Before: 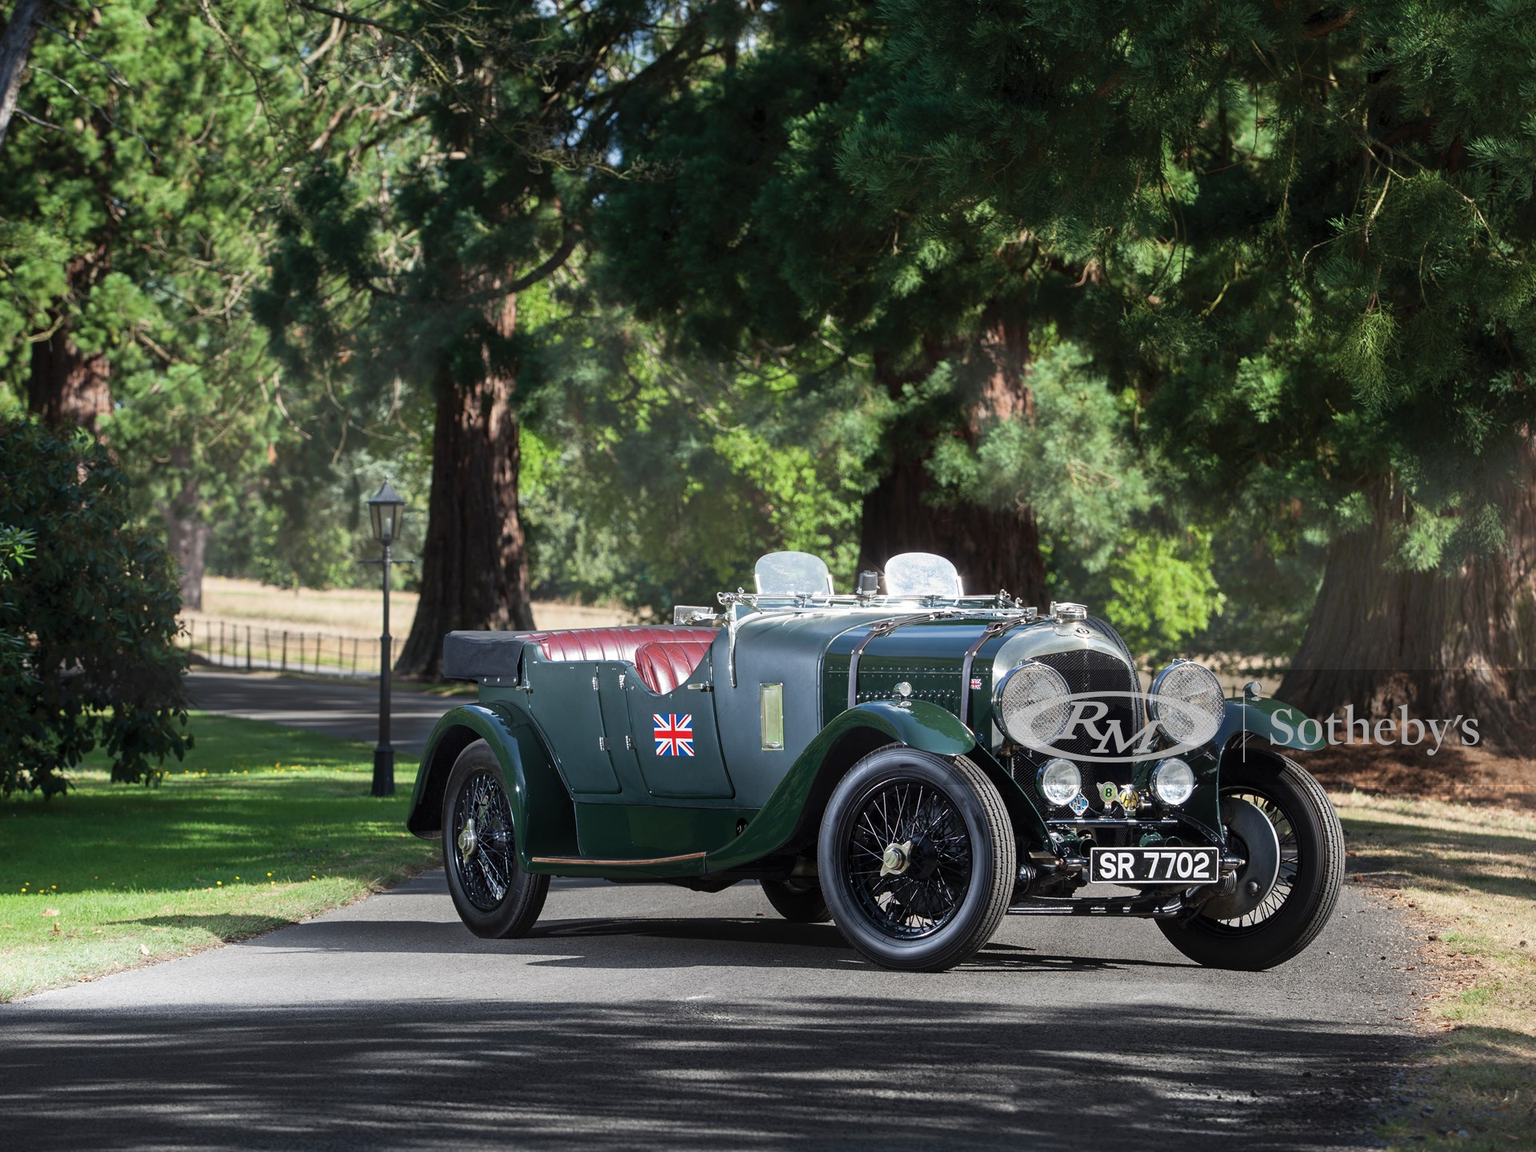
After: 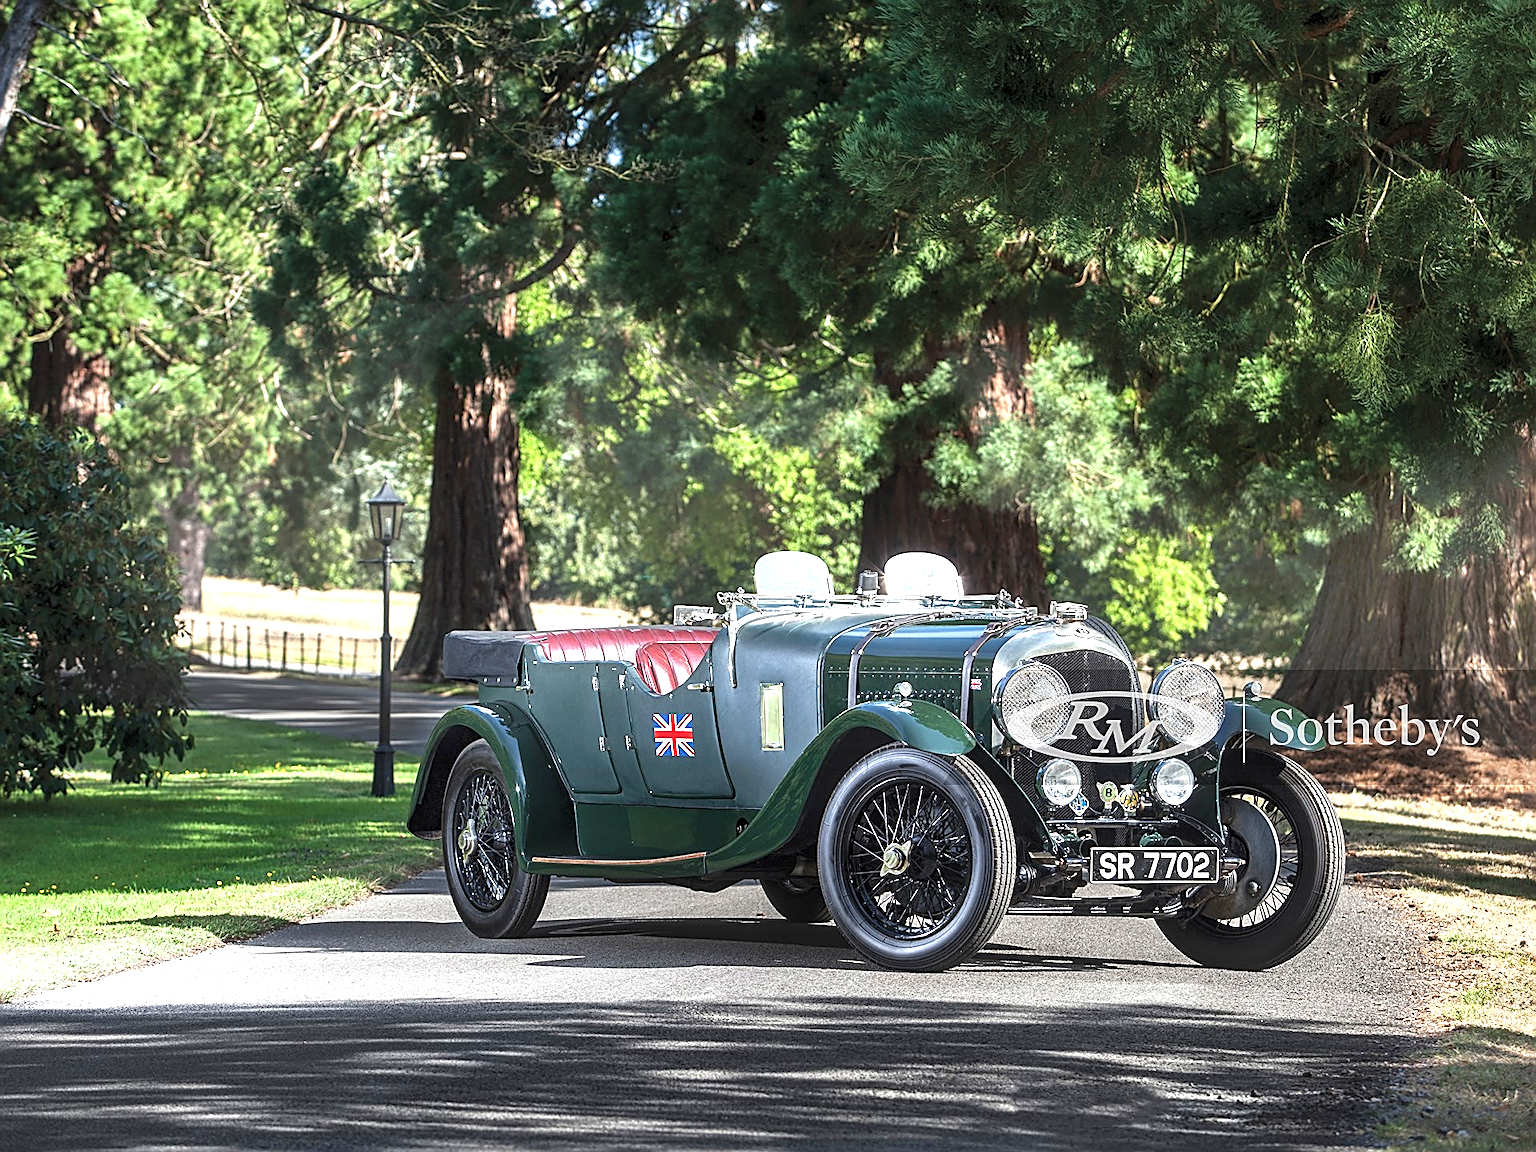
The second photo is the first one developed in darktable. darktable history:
sharpen: amount 0.986
exposure: black level correction 0, exposure 1 EV, compensate highlight preservation false
shadows and highlights: shadows 24.31, highlights -77.87, soften with gaussian
local contrast: on, module defaults
